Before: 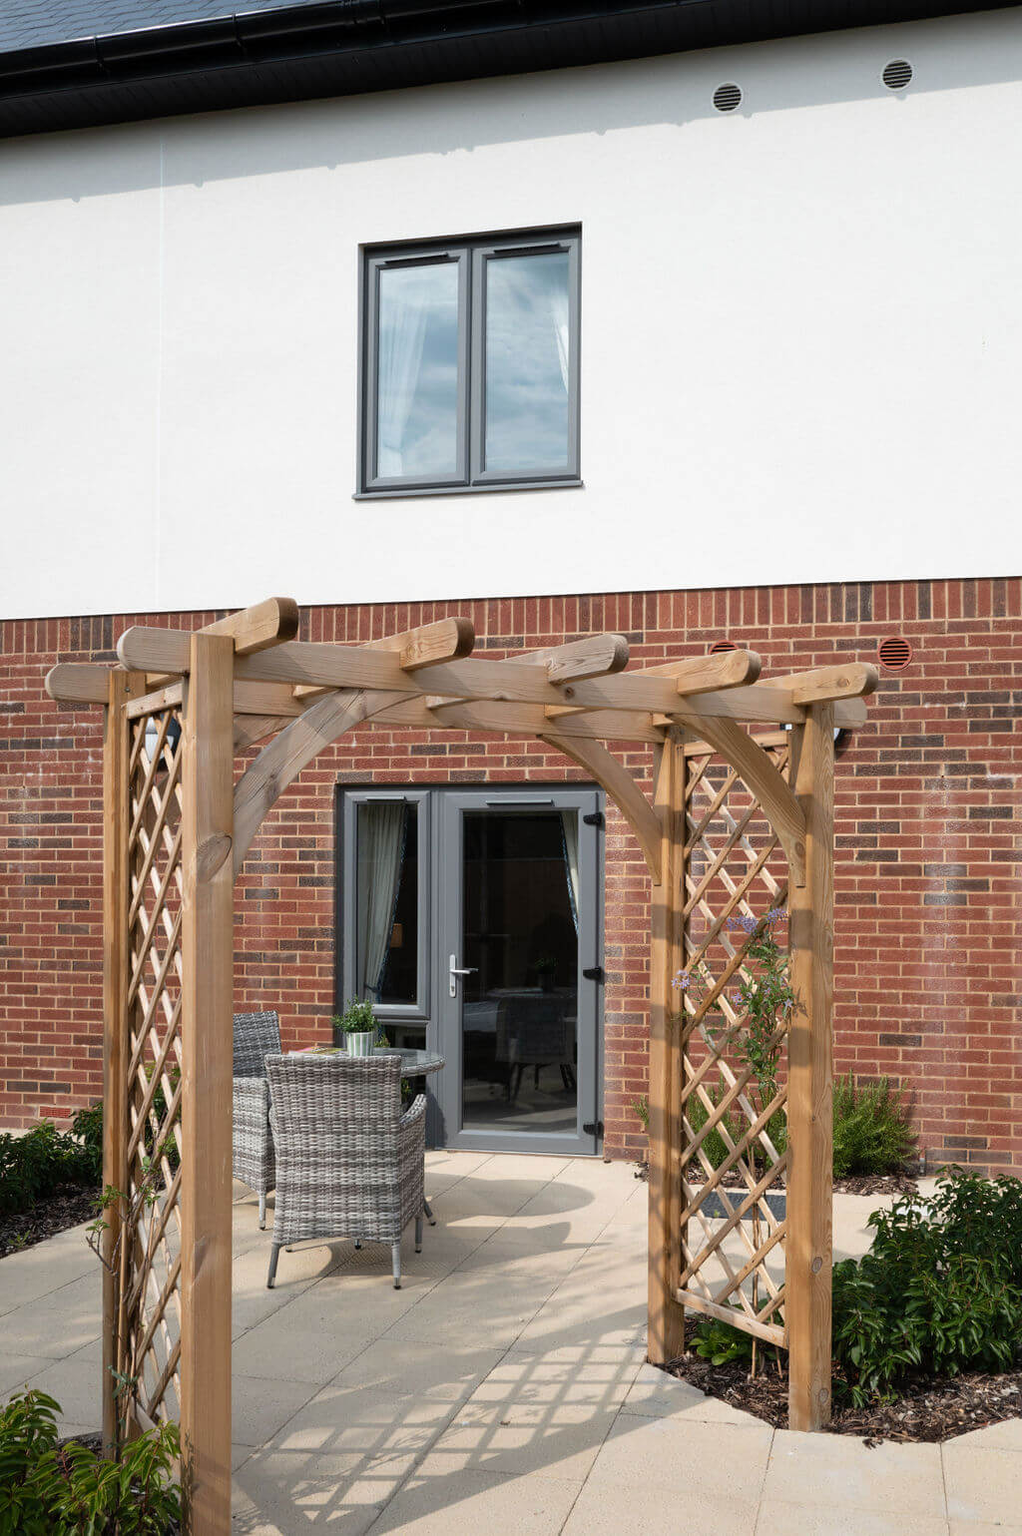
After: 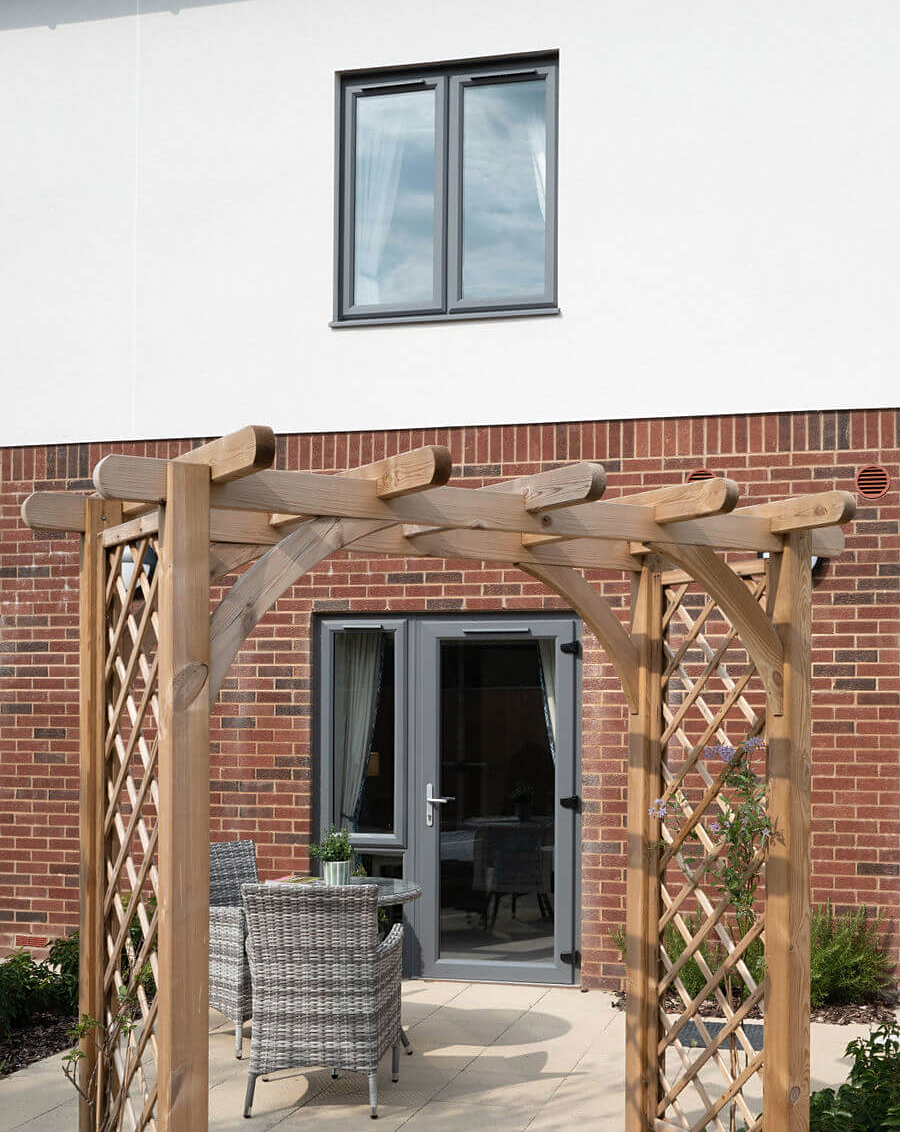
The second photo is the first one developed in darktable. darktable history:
crop and rotate: left 2.425%, top 11.305%, right 9.6%, bottom 15.08%
contrast brightness saturation: saturation -0.05
sharpen: amount 0.2
